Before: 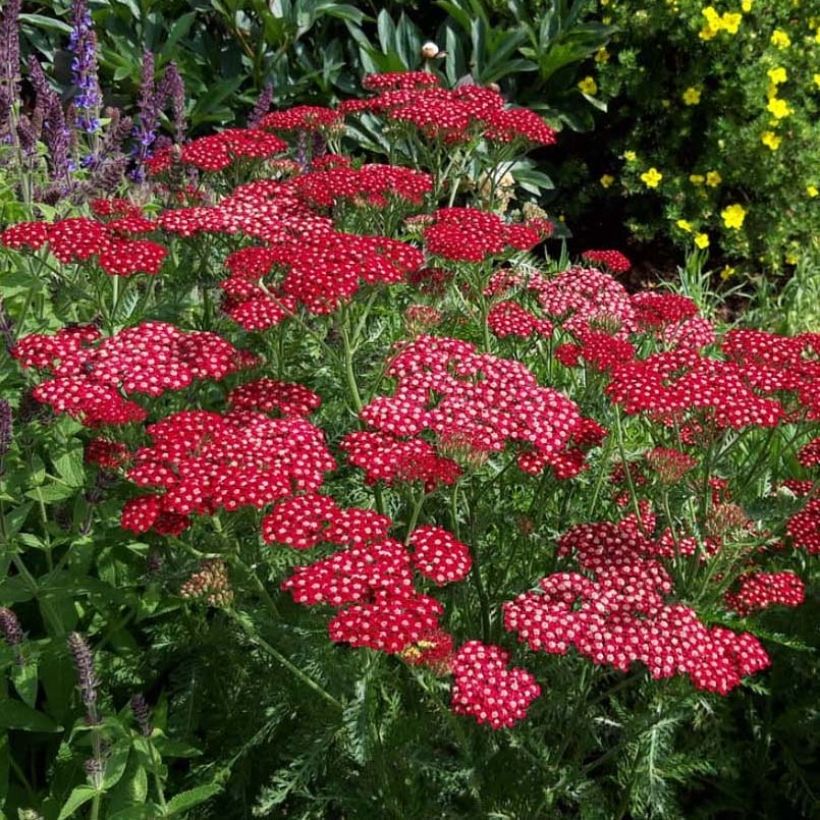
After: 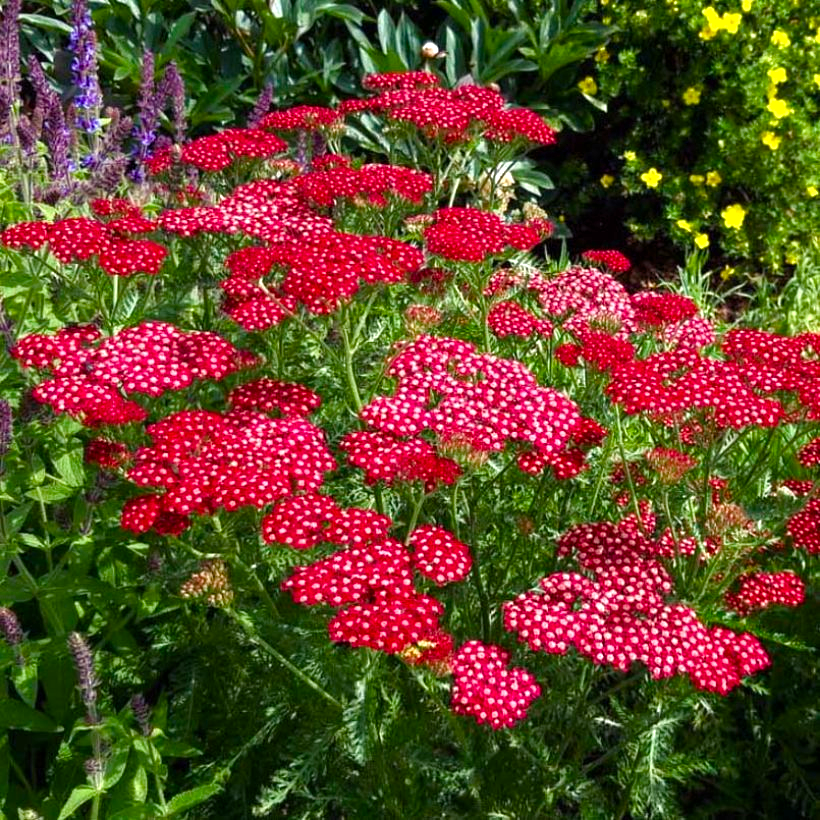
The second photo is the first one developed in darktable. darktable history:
color balance rgb: shadows lift › chroma 2.999%, shadows lift › hue 279.31°, linear chroma grading › mid-tones 7.995%, perceptual saturation grading › global saturation 14.183%, perceptual saturation grading › highlights -24.865%, perceptual saturation grading › shadows 29.645%, perceptual brilliance grading › global brilliance 17.186%, global vibrance 20%
base curve: preserve colors none
